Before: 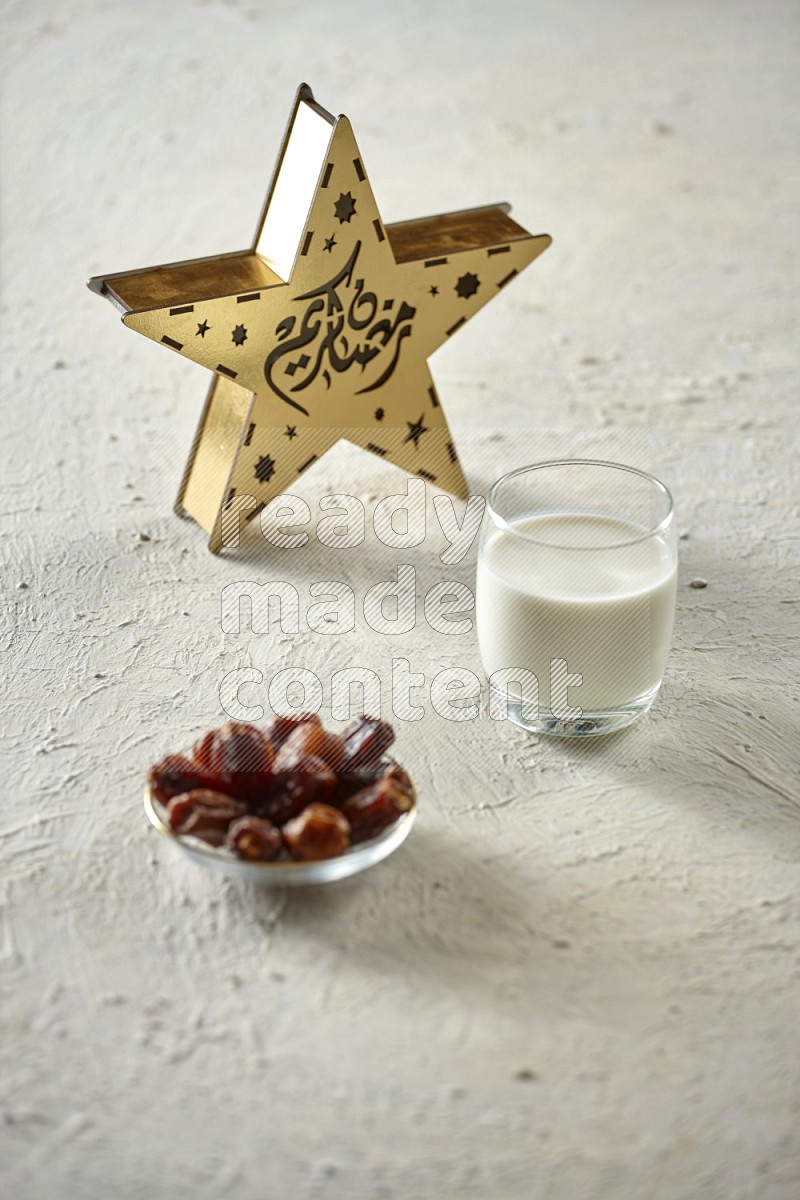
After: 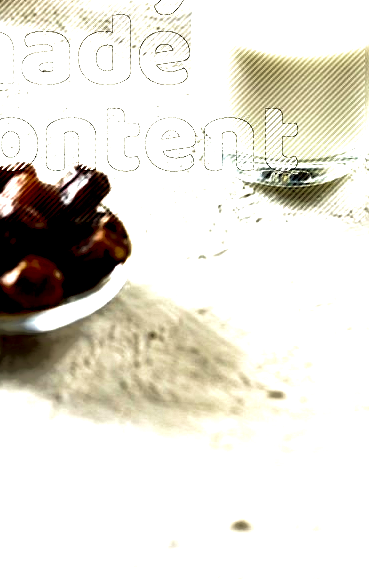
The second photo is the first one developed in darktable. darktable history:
crop: left 35.745%, top 45.893%, right 18.069%, bottom 5.822%
local contrast: highlights 5%, shadows 222%, detail 164%, midtone range 0.003
velvia: on, module defaults
exposure: black level correction 0, exposure 1.879 EV, compensate highlight preservation false
